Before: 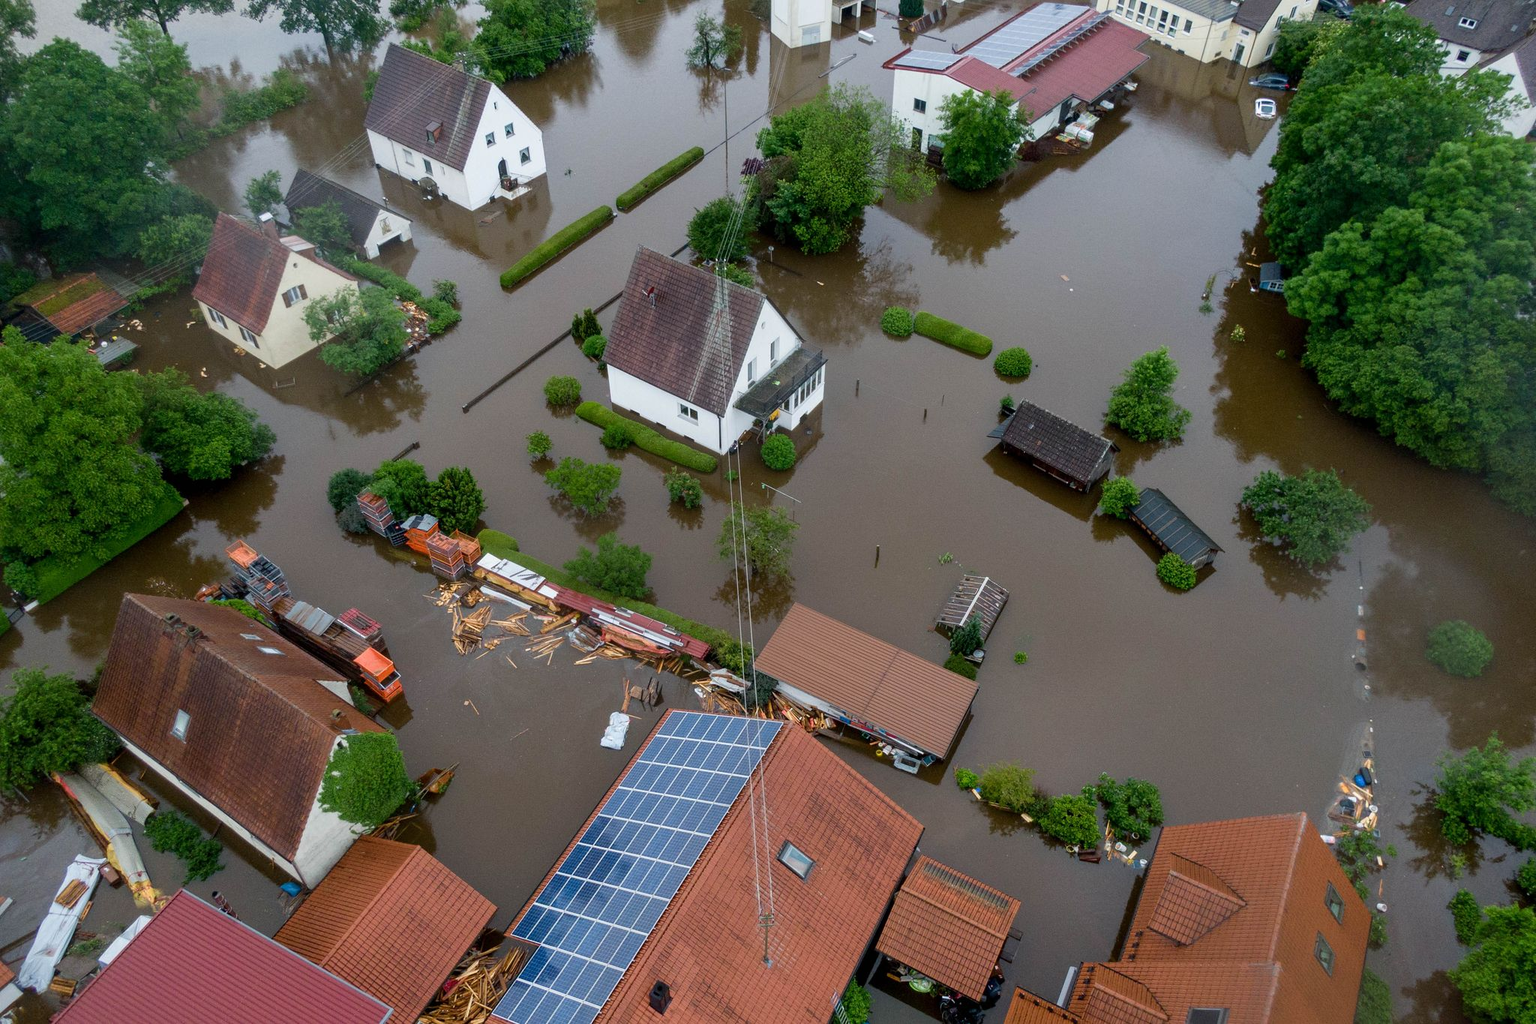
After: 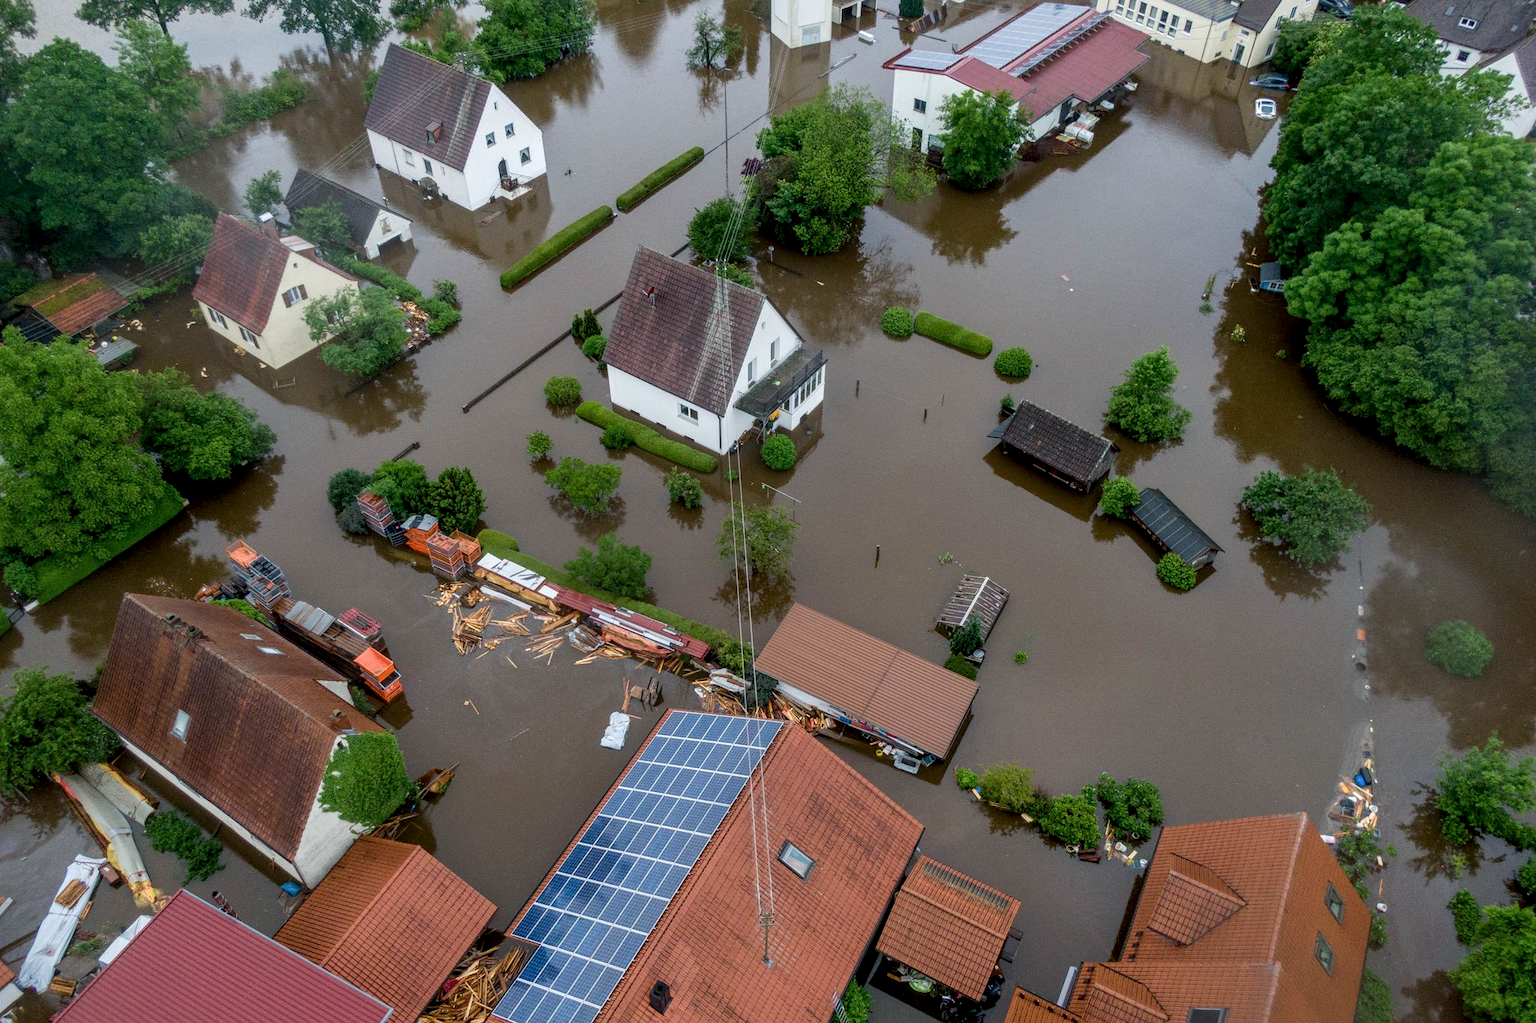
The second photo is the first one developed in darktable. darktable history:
shadows and highlights: shadows 25, highlights -25
local contrast: on, module defaults
